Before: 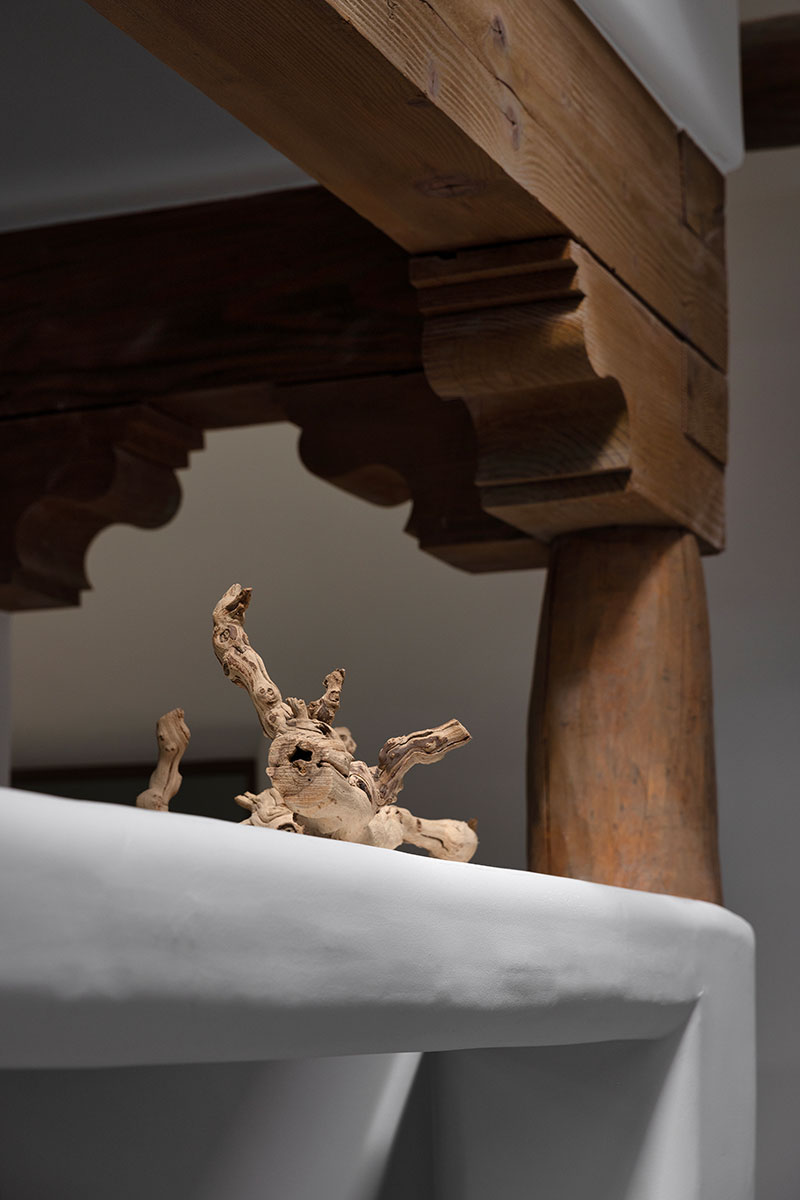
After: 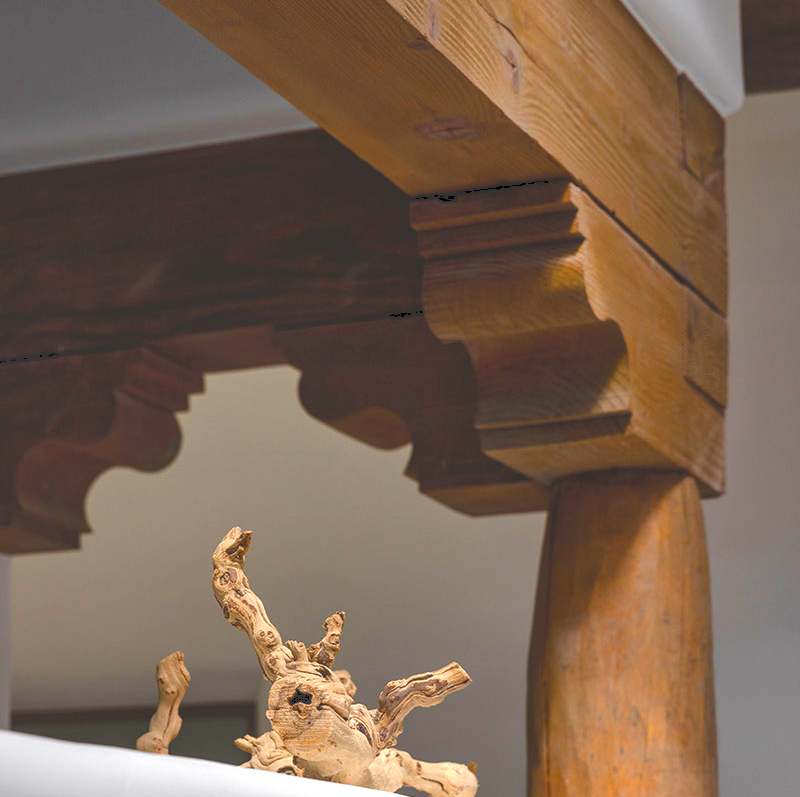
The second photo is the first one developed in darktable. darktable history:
color balance rgb: linear chroma grading › global chroma 15.255%, perceptual saturation grading › global saturation 16.065%, perceptual brilliance grading › global brilliance 2.773%, perceptual brilliance grading › highlights -2.458%, perceptual brilliance grading › shadows 2.771%, global vibrance 20%
crop and rotate: top 4.771%, bottom 28.789%
local contrast: detail 130%
tone curve: curves: ch0 [(0, 0) (0.003, 0.238) (0.011, 0.238) (0.025, 0.242) (0.044, 0.256) (0.069, 0.277) (0.1, 0.294) (0.136, 0.315) (0.177, 0.345) (0.224, 0.379) (0.277, 0.419) (0.335, 0.463) (0.399, 0.511) (0.468, 0.566) (0.543, 0.627) (0.623, 0.687) (0.709, 0.75) (0.801, 0.824) (0.898, 0.89) (1, 1)], color space Lab, independent channels, preserve colors none
exposure: exposure 0.374 EV, compensate highlight preservation false
